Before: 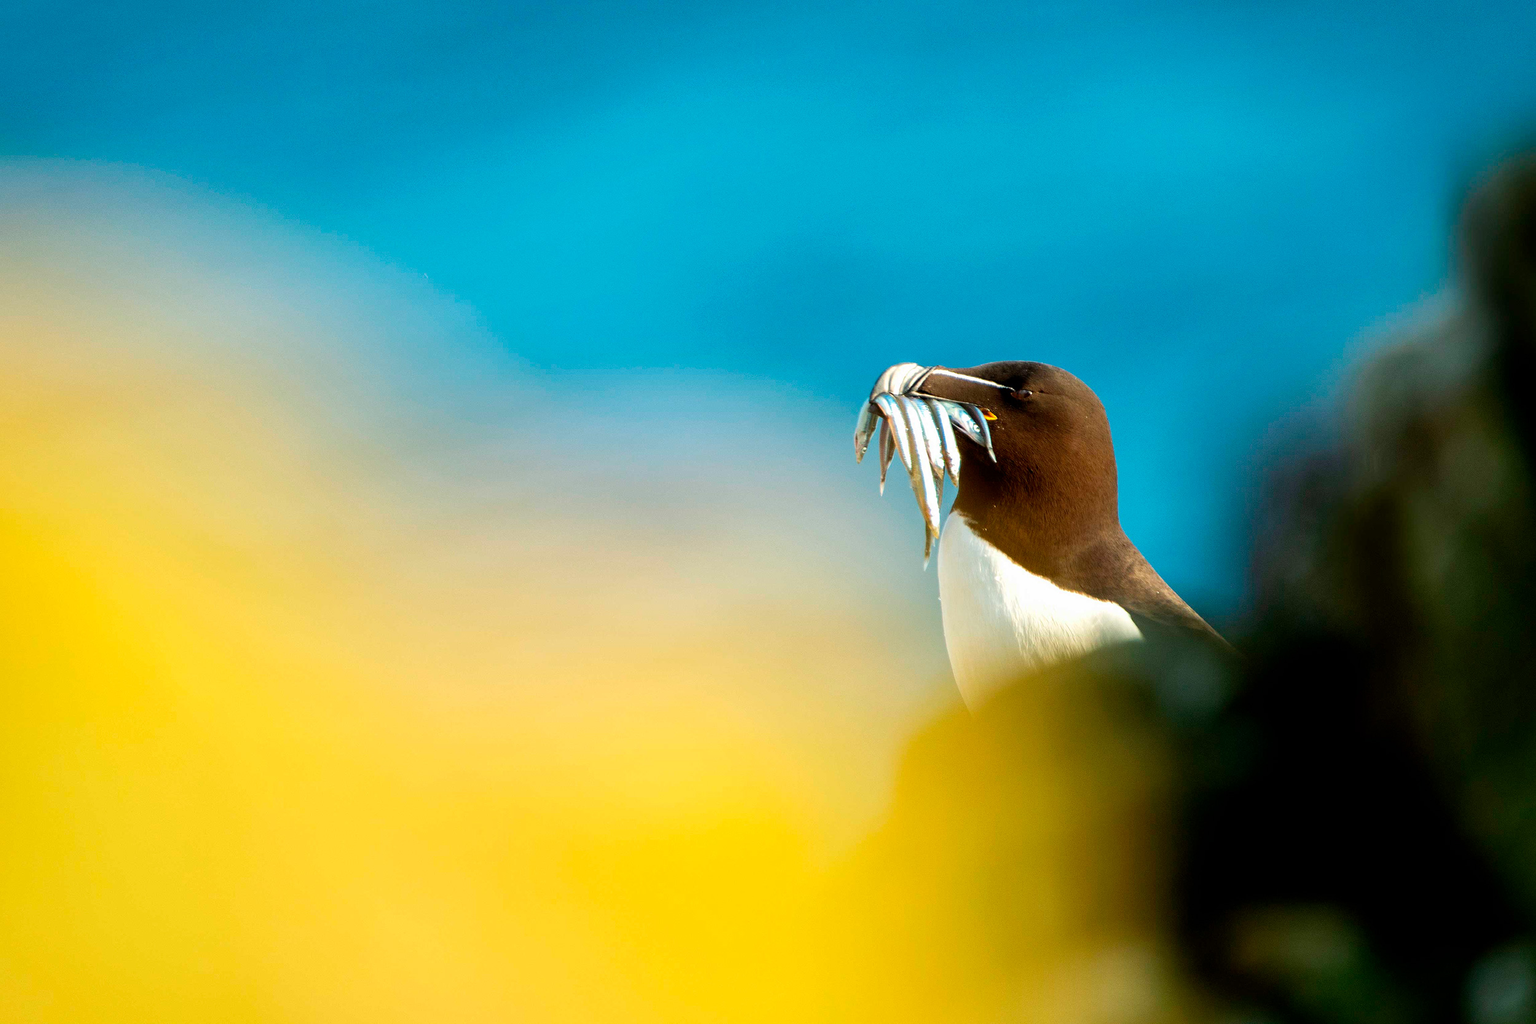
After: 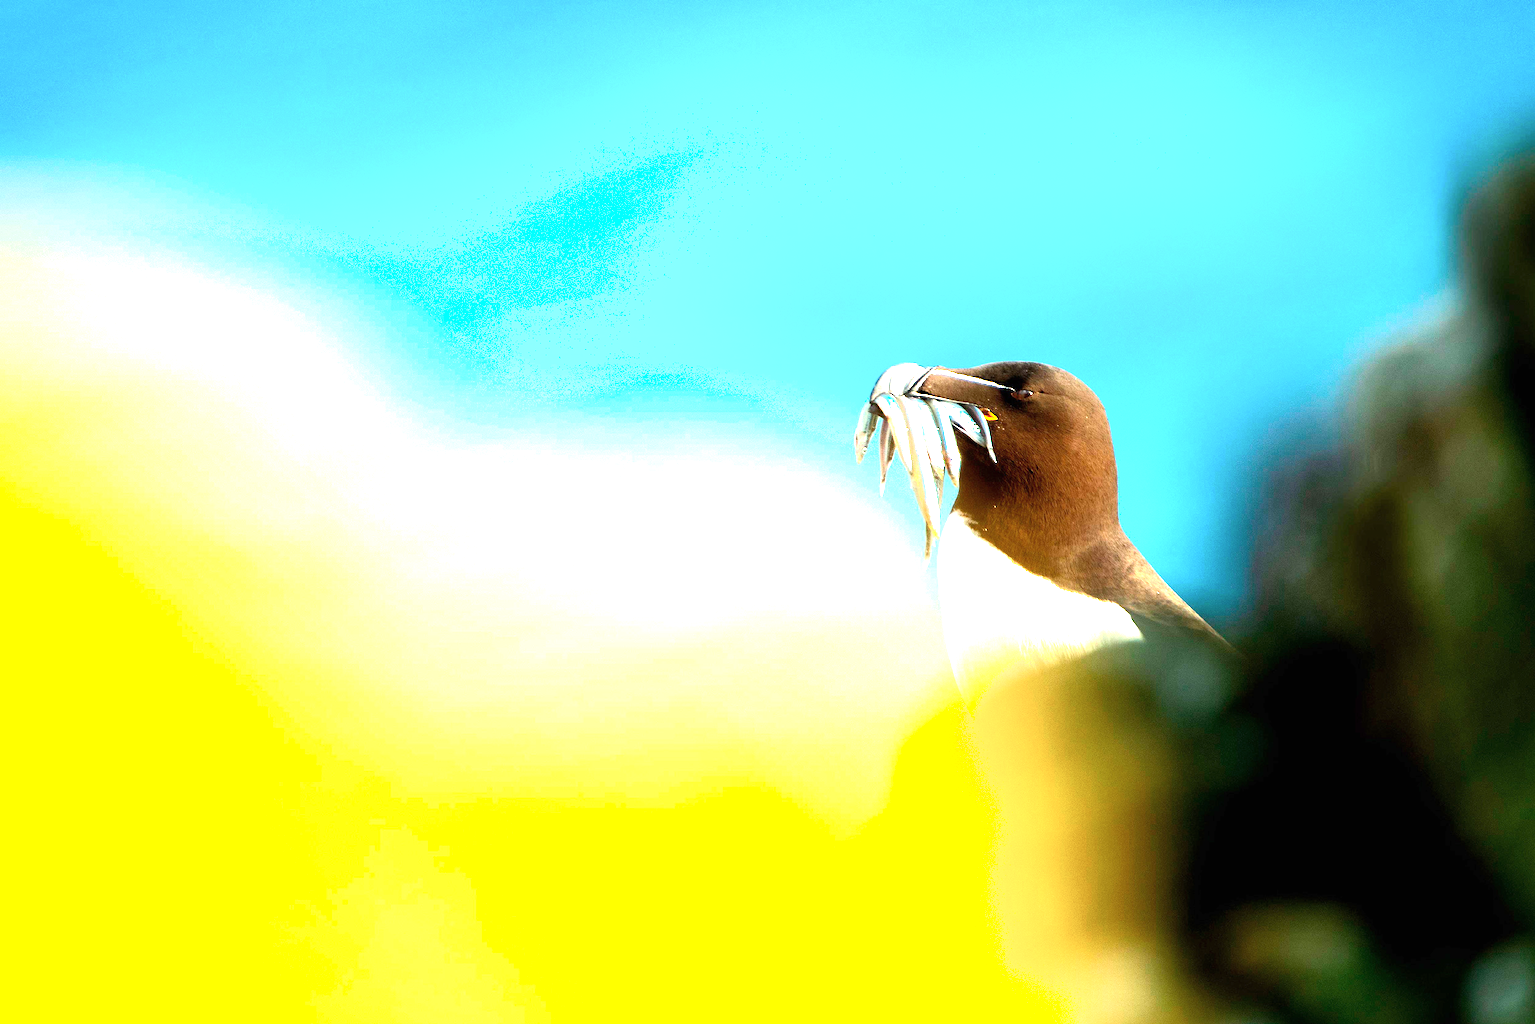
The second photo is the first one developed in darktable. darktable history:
exposure: black level correction 0, exposure 1.457 EV, compensate highlight preservation false
shadows and highlights: shadows 0.499, highlights 41.9
contrast brightness saturation: saturation -0.048
